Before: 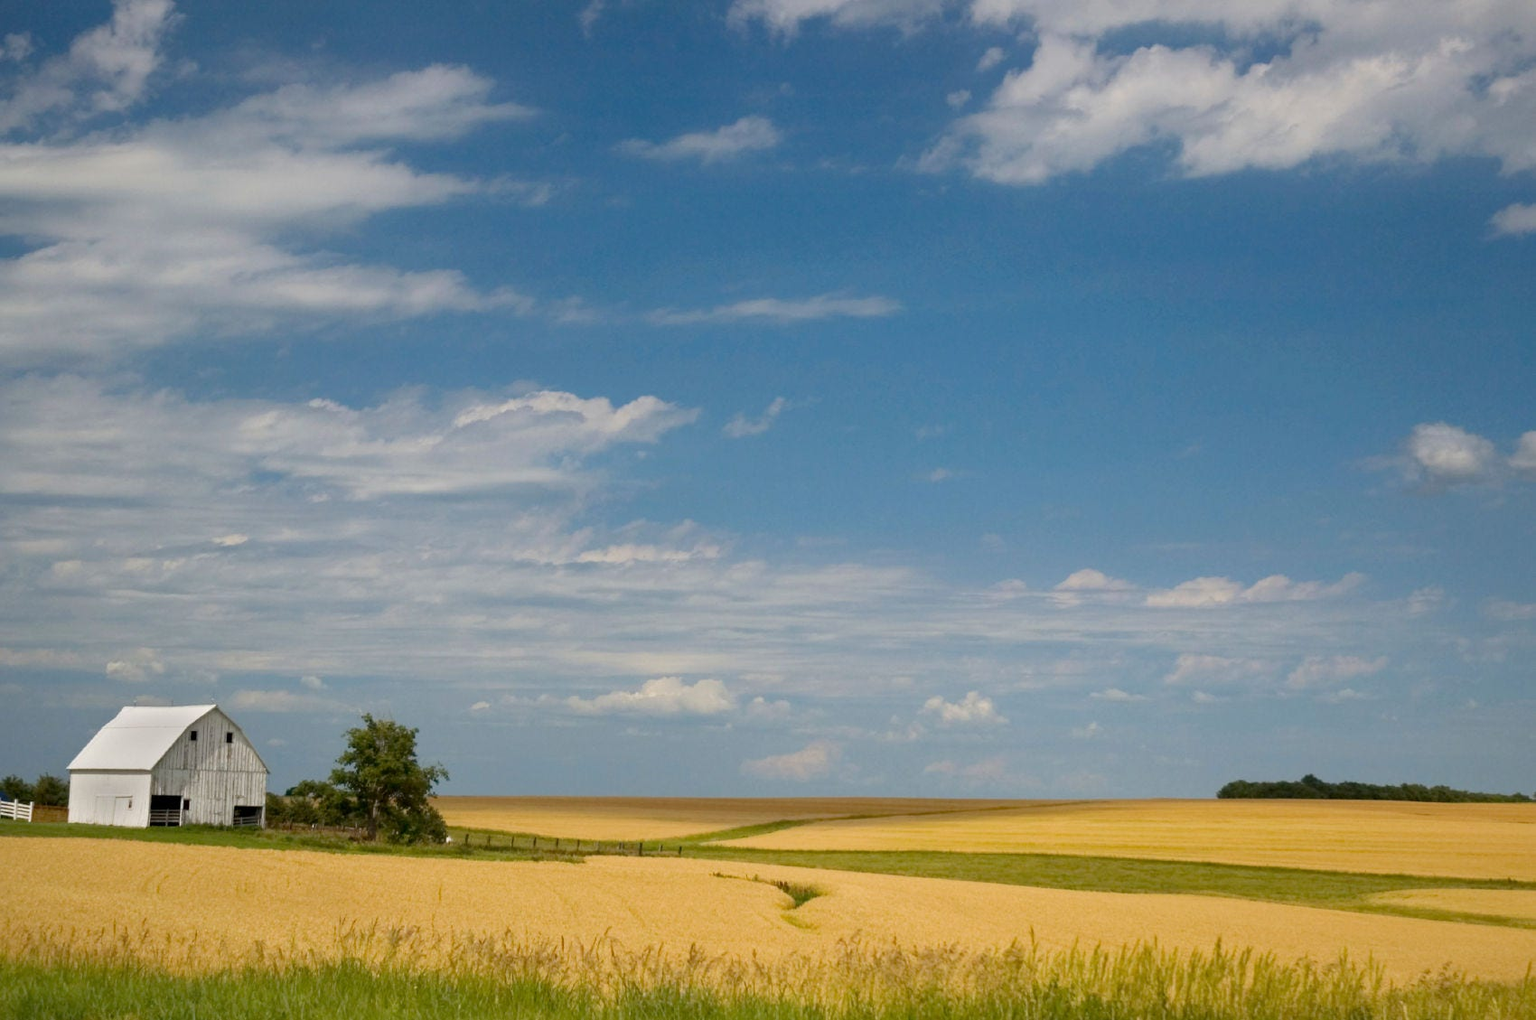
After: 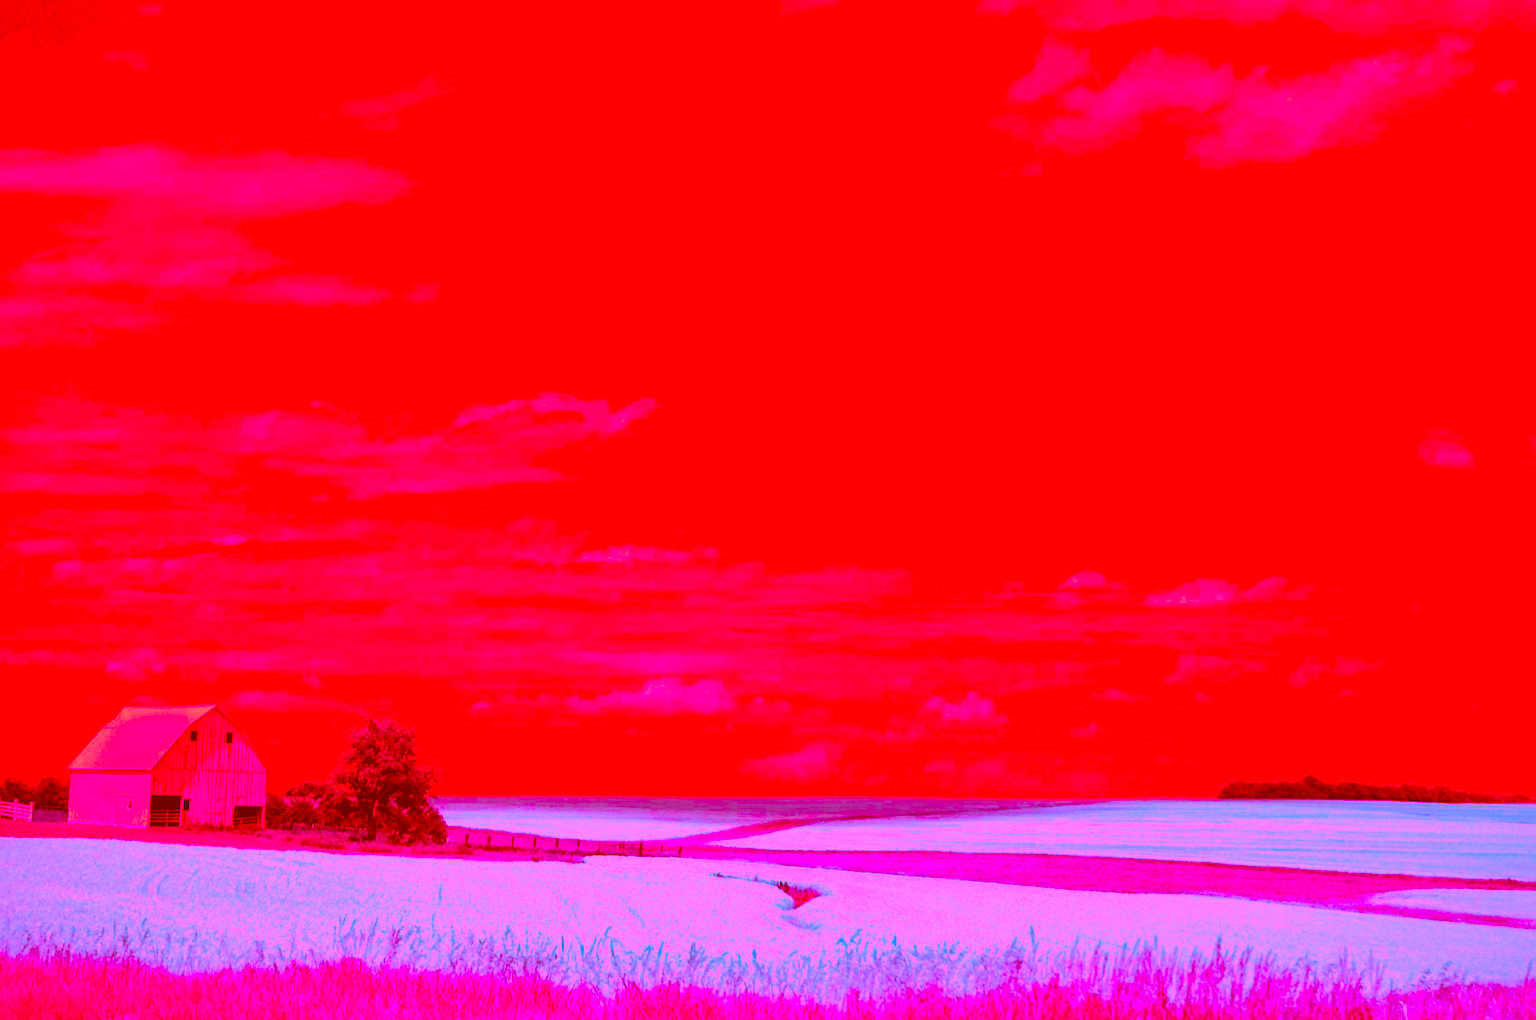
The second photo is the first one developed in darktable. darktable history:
color correction: highlights a* -39.68, highlights b* -40, shadows a* -40, shadows b* -40, saturation -3
base curve: curves: ch0 [(0, 0) (0.088, 0.125) (0.176, 0.251) (0.354, 0.501) (0.613, 0.749) (1, 0.877)], preserve colors none
shadows and highlights: on, module defaults
color balance: mode lift, gamma, gain (sRGB), lift [1.014, 0.966, 0.918, 0.87], gamma [0.86, 0.734, 0.918, 0.976], gain [1.063, 1.13, 1.063, 0.86]
